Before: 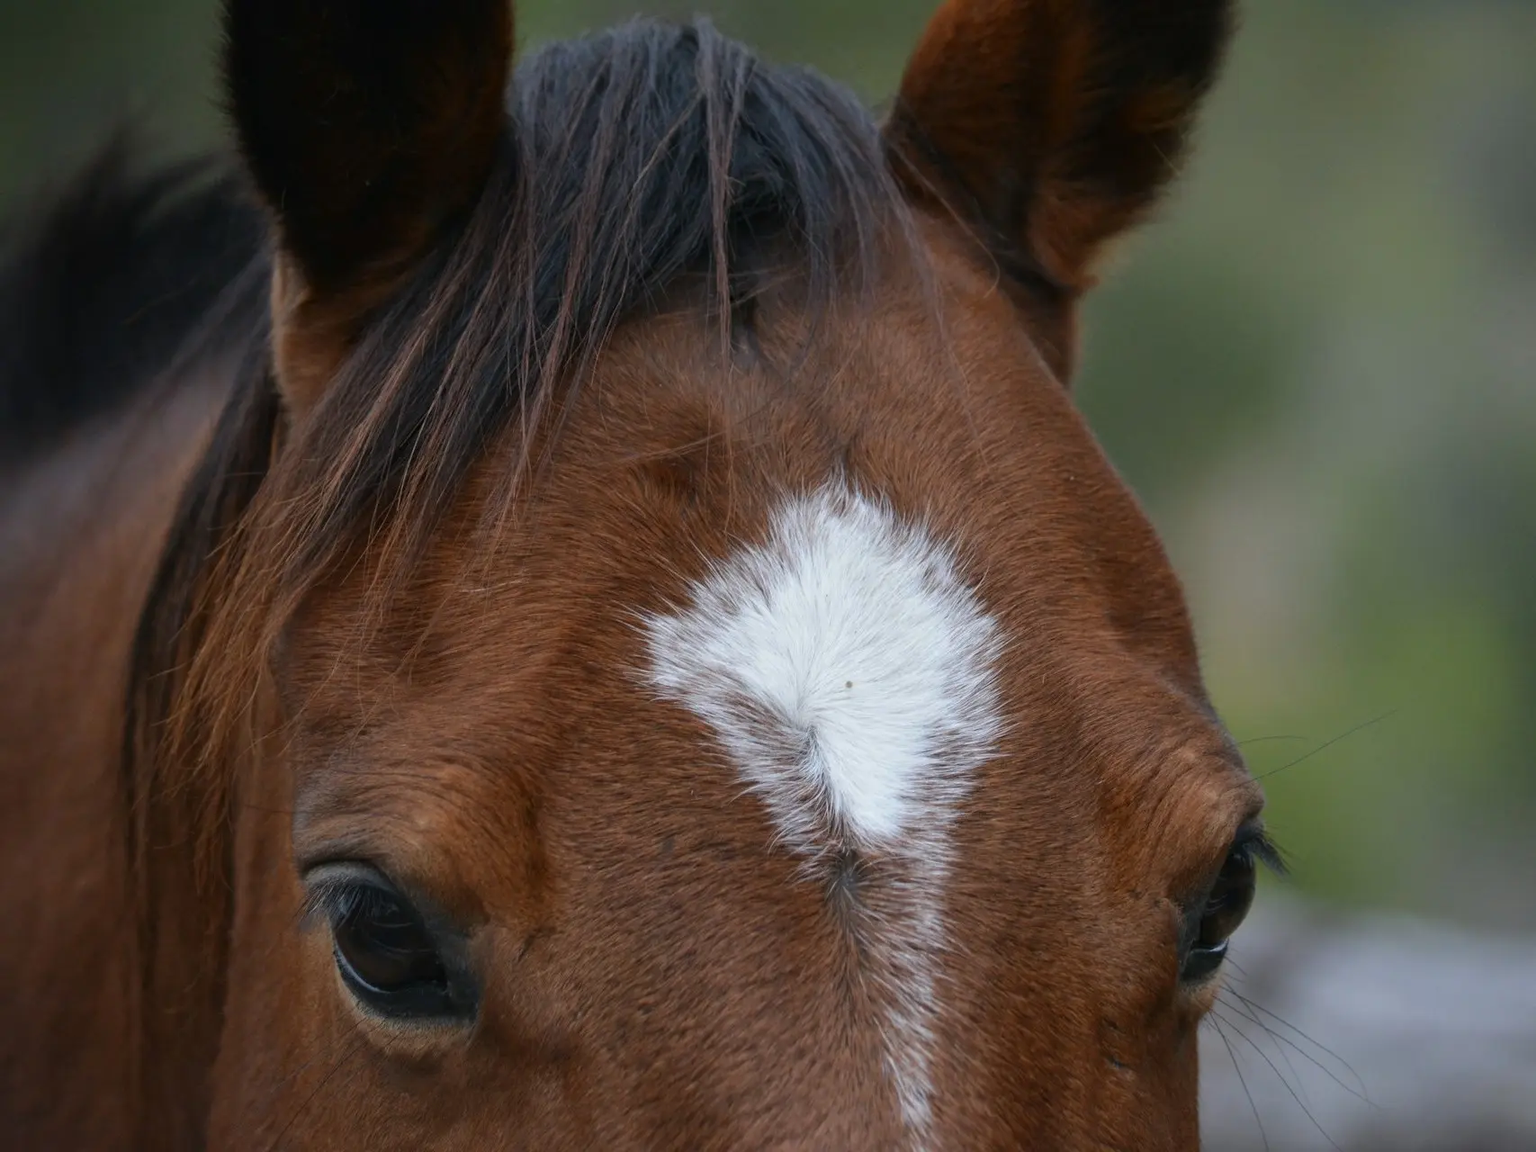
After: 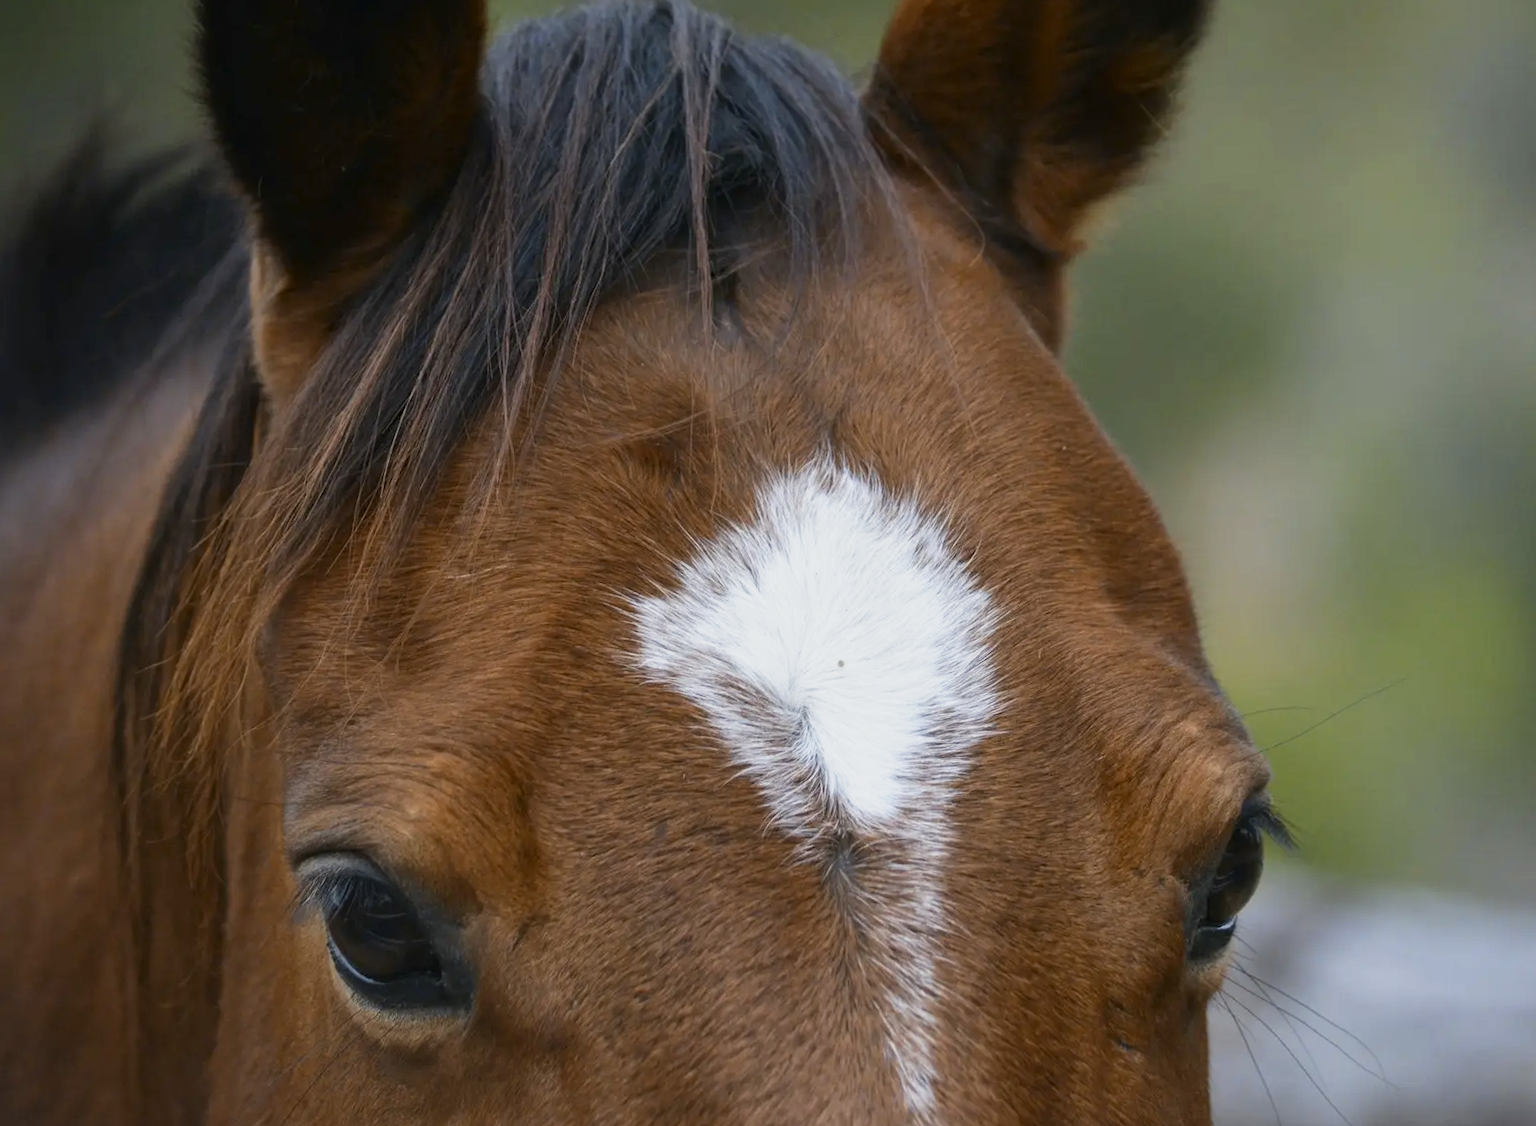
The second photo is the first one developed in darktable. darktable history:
base curve: curves: ch0 [(0, 0) (0.088, 0.125) (0.176, 0.251) (0.354, 0.501) (0.613, 0.749) (1, 0.877)], preserve colors none
color contrast: green-magenta contrast 0.8, blue-yellow contrast 1.1, unbound 0
crop and rotate: left 0.126%
rotate and perspective: rotation -1.32°, lens shift (horizontal) -0.031, crop left 0.015, crop right 0.985, crop top 0.047, crop bottom 0.982
